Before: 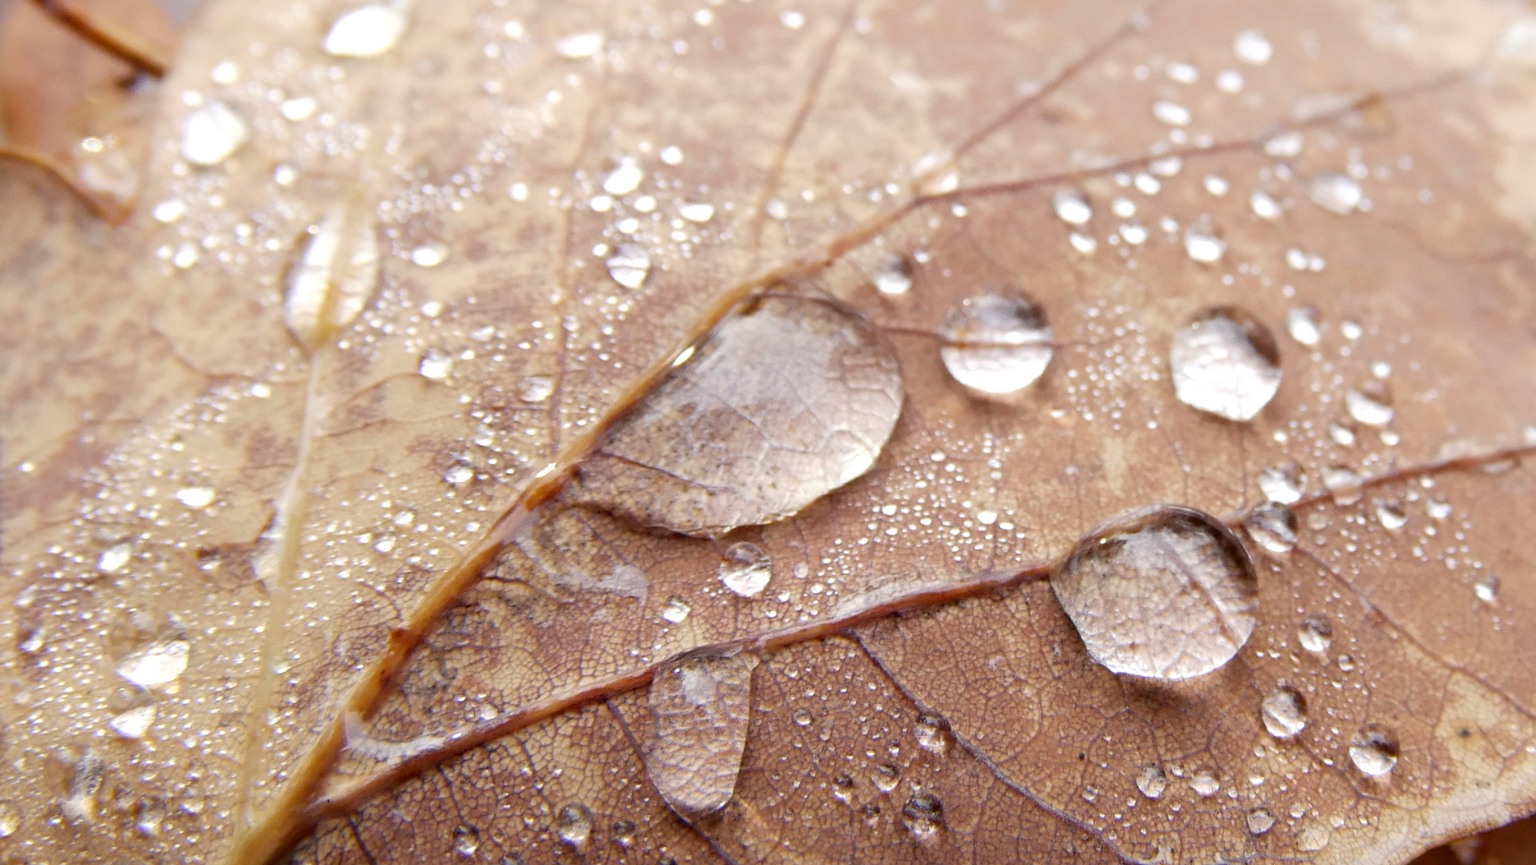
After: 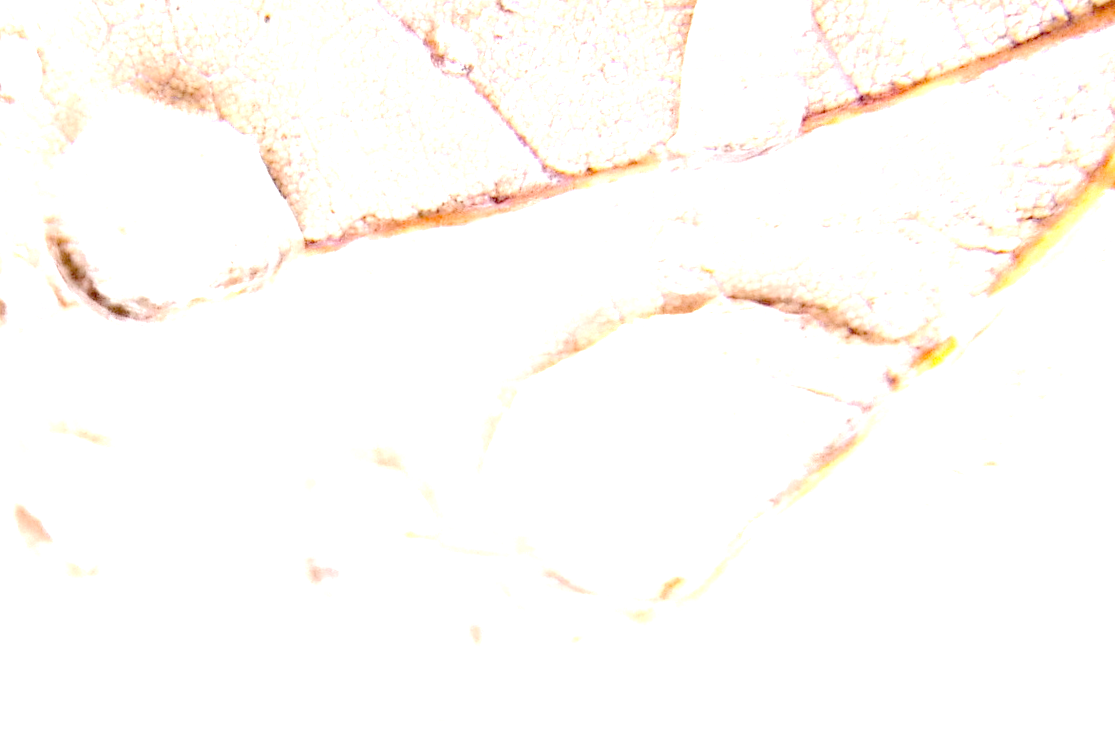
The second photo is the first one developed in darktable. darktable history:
orientation "rotate by 180 degrees": orientation rotate 180°
crop: left 16.202%, top 11.208%, right 26.045%, bottom 20.557%
tone equalizer "contrast tone curve: strong": -8 EV -1.08 EV, -7 EV -1.01 EV, -6 EV -0.867 EV, -5 EV -0.578 EV, -3 EV 0.578 EV, -2 EV 0.867 EV, -1 EV 1.01 EV, +0 EV 1.08 EV, edges refinement/feathering 500, mask exposure compensation -1.57 EV, preserve details no
exposure: exposure 0.574 EV
rotate and perspective: rotation 0.8°, automatic cropping off
